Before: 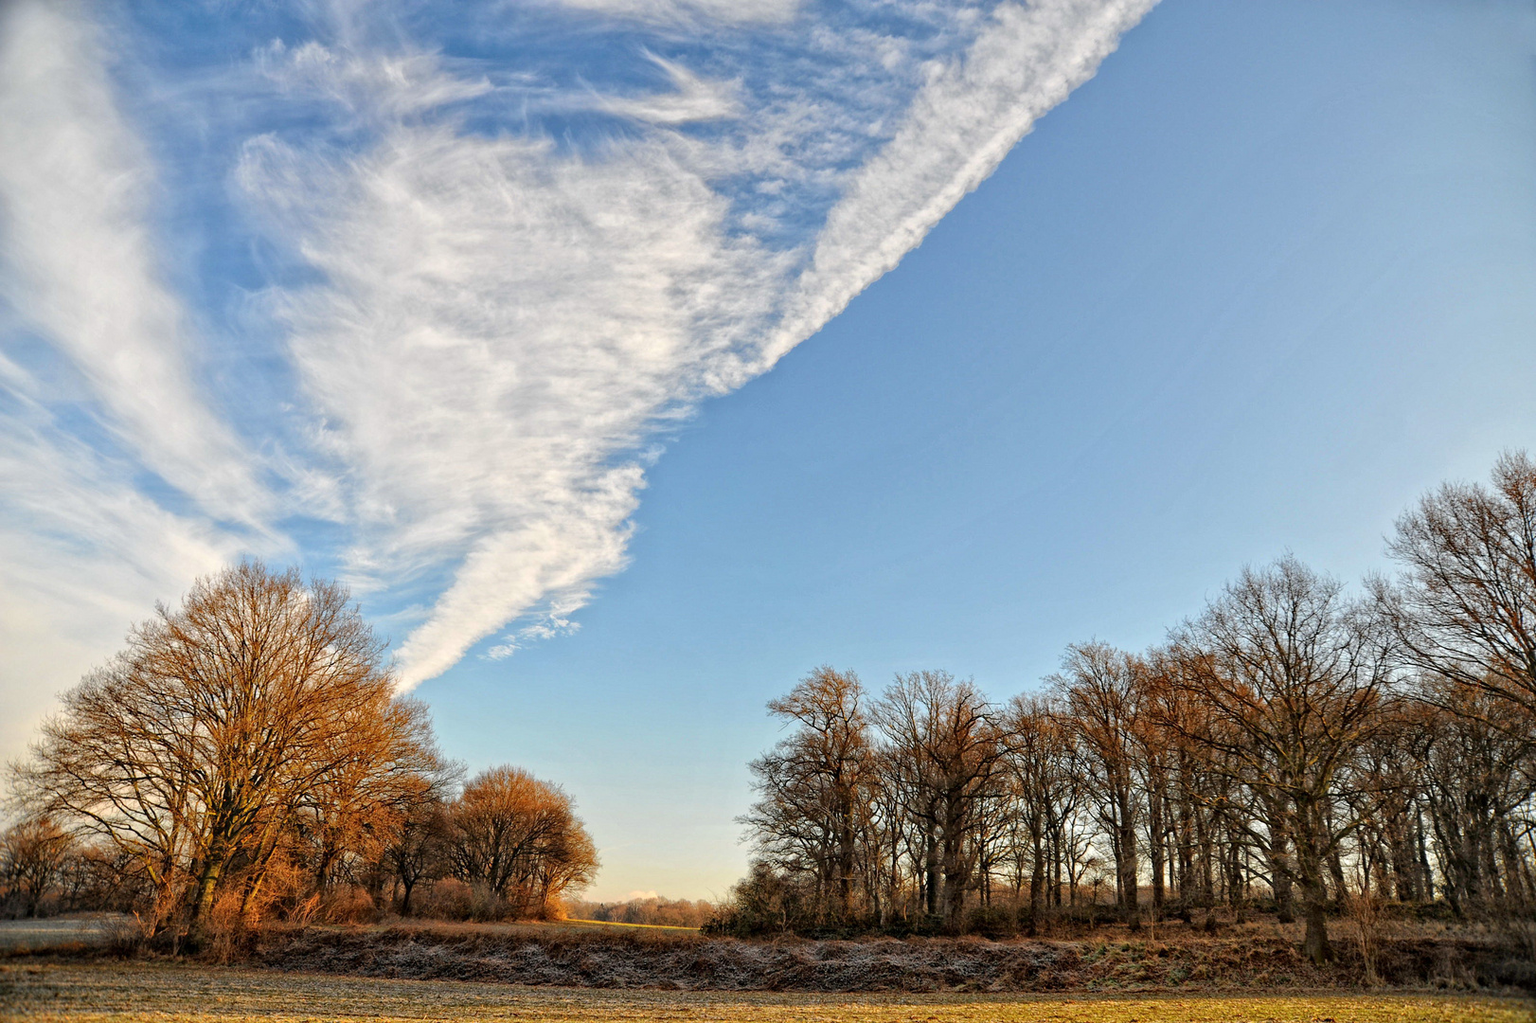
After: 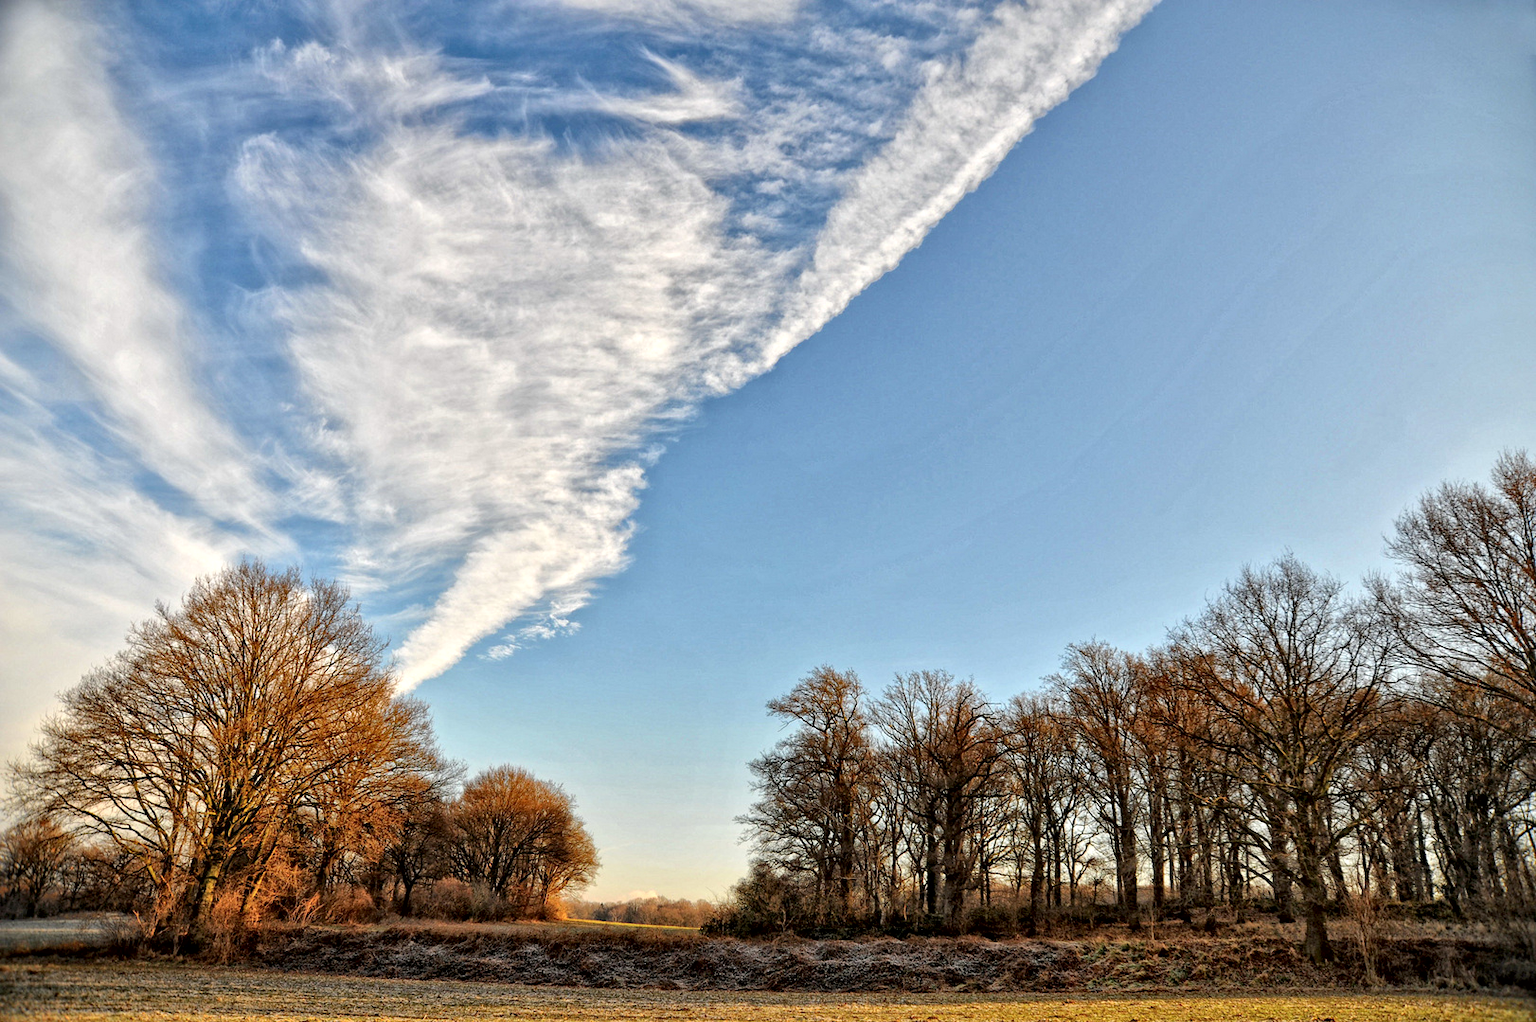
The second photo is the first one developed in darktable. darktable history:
local contrast: mode bilateral grid, contrast 25, coarseness 47, detail 152%, midtone range 0.2
